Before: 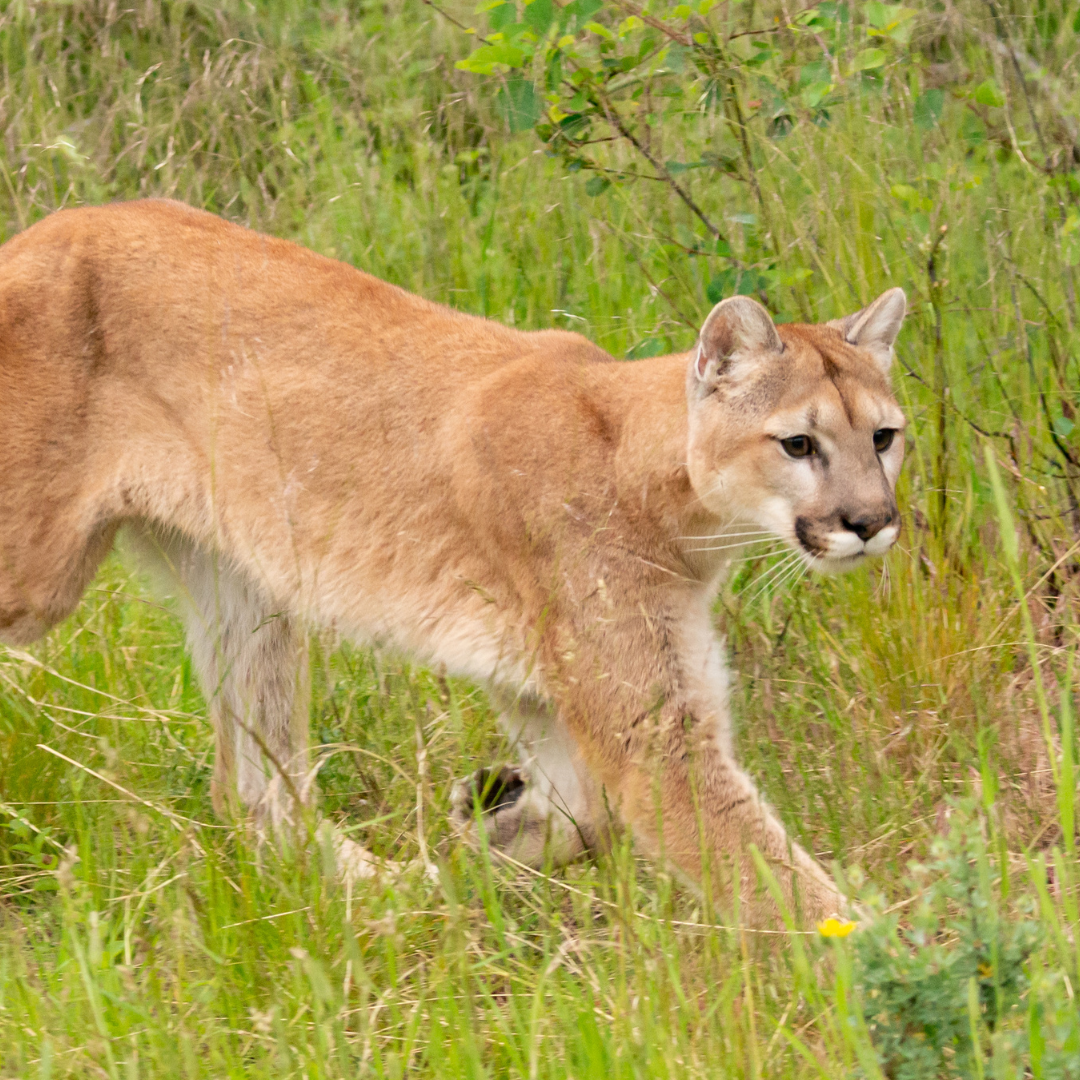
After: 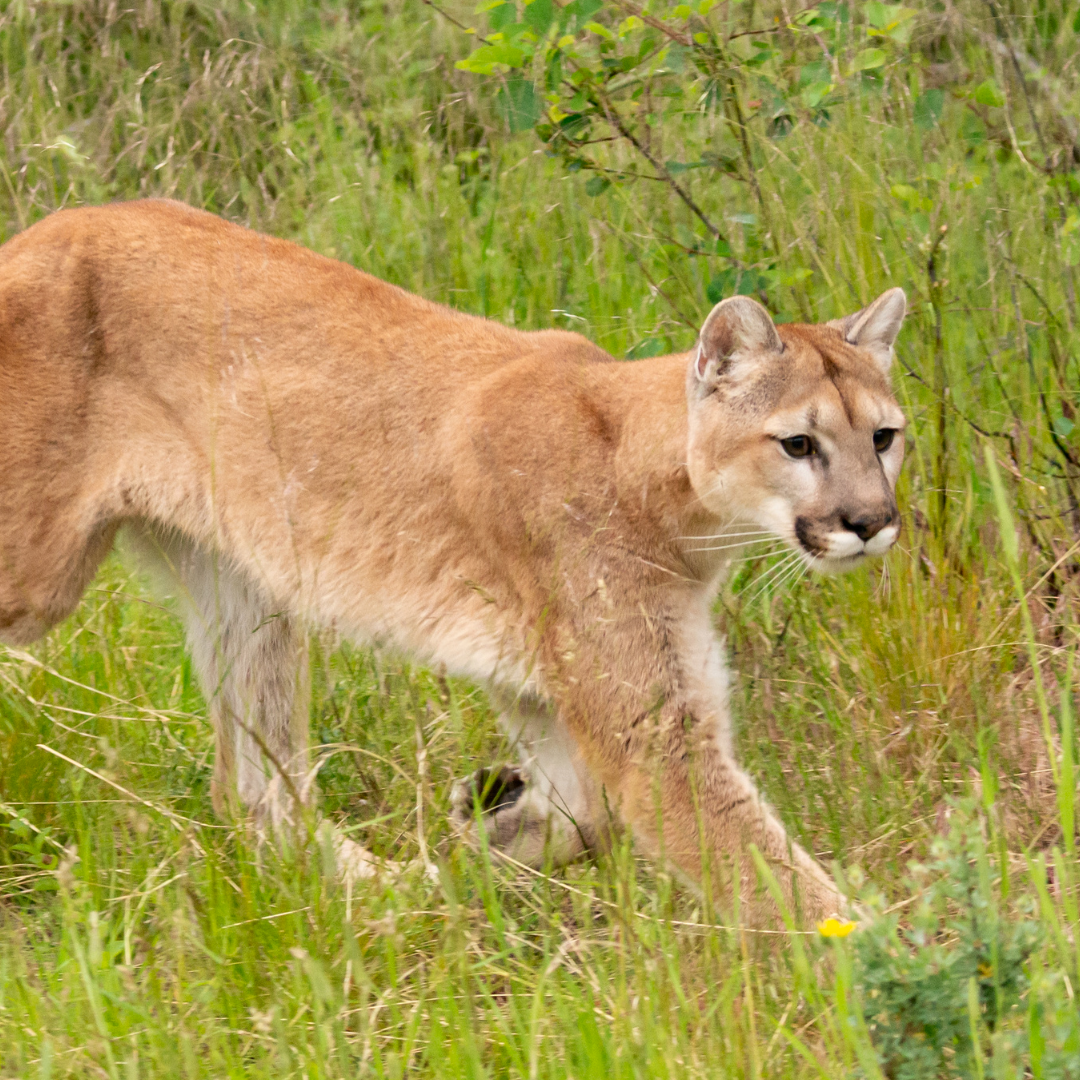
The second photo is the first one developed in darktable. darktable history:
contrast brightness saturation: contrast 0.08, saturation 0.02
base curve: curves: ch0 [(0, 0) (0.303, 0.277) (1, 1)]
